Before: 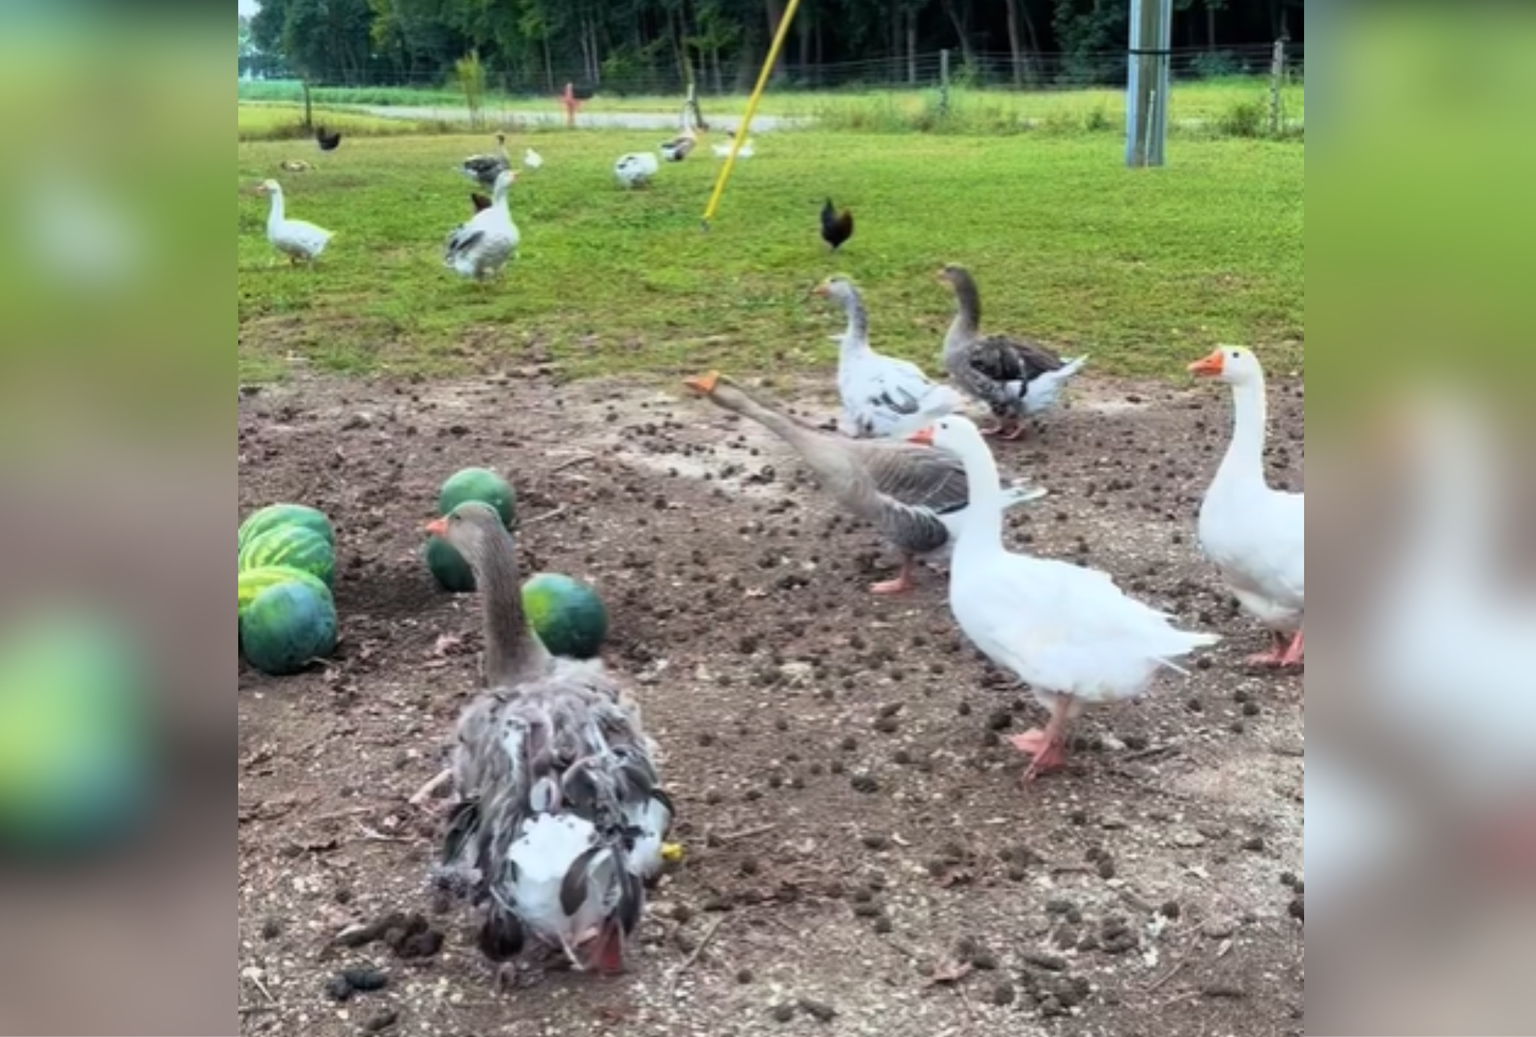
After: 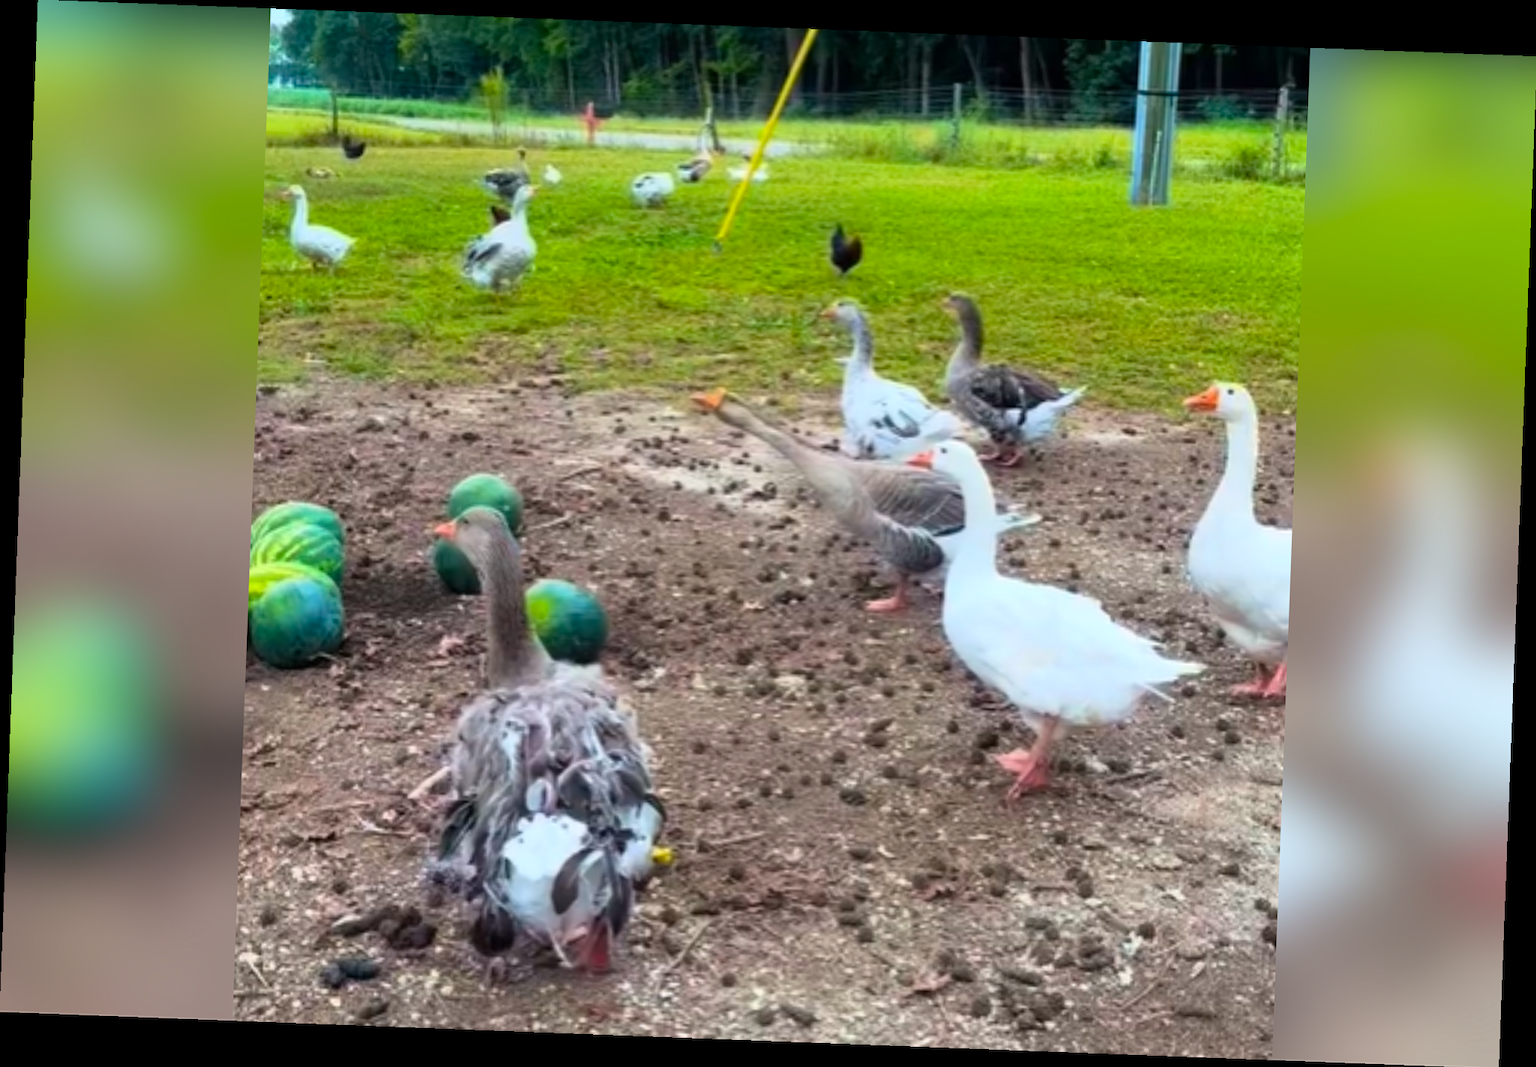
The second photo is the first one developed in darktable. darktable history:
rotate and perspective: rotation 2.17°, automatic cropping off
color balance rgb: linear chroma grading › global chroma 13.3%, global vibrance 41.49%
